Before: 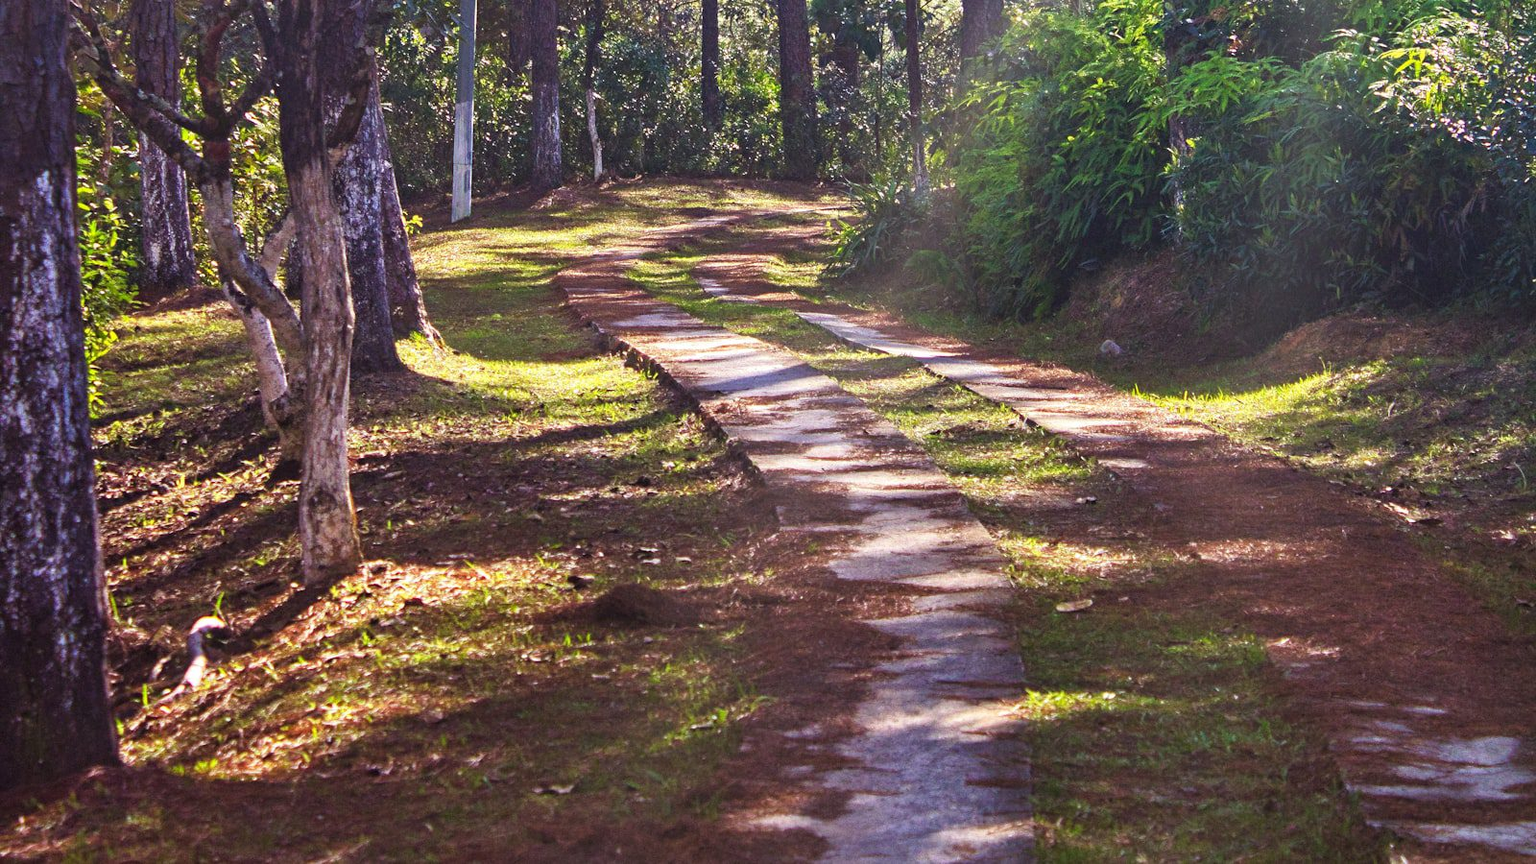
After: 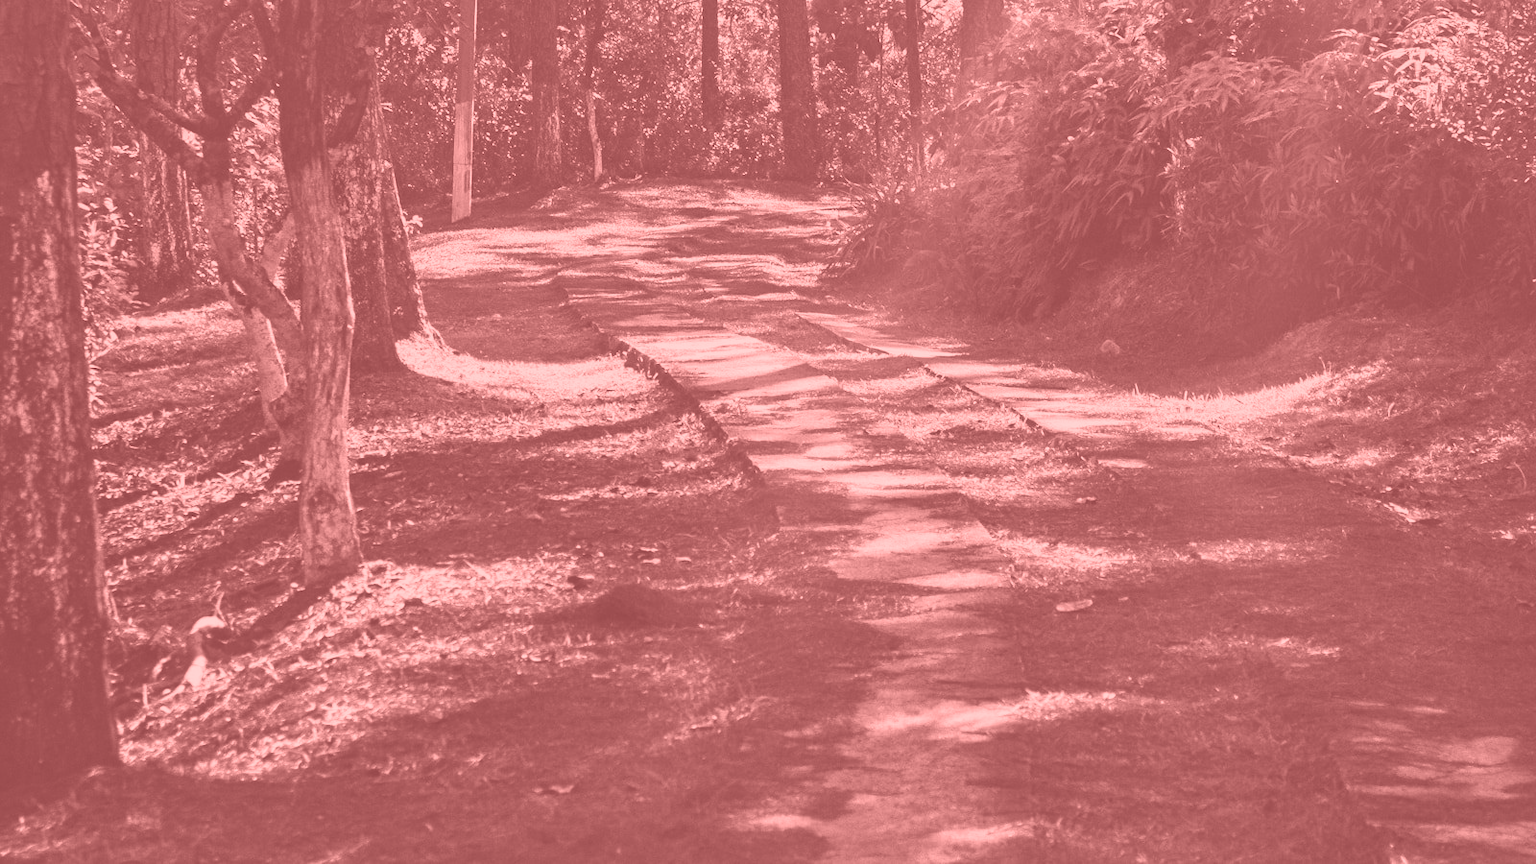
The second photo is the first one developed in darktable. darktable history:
local contrast: mode bilateral grid, contrast 20, coarseness 50, detail 120%, midtone range 0.2
colorize: saturation 51%, source mix 50.67%, lightness 50.67%
contrast brightness saturation: contrast 0.12, brightness -0.12, saturation 0.2
white balance: red 1.066, blue 1.119
shadows and highlights: shadows -21.3, highlights 100, soften with gaussian
